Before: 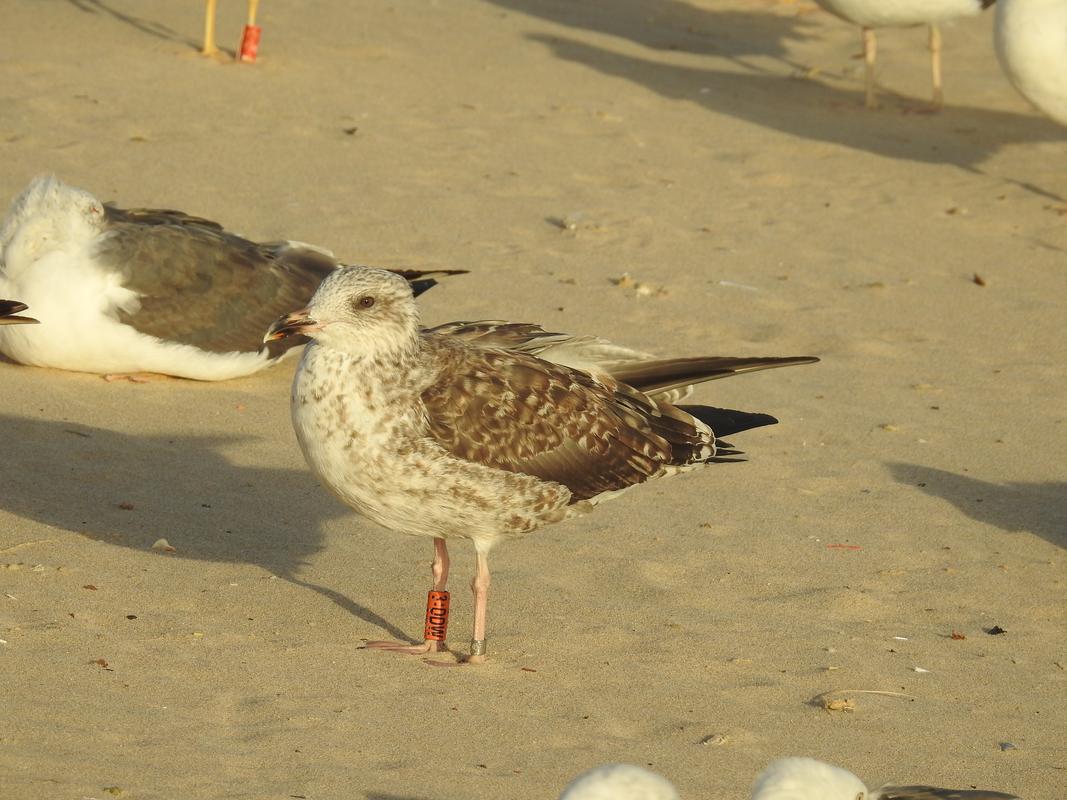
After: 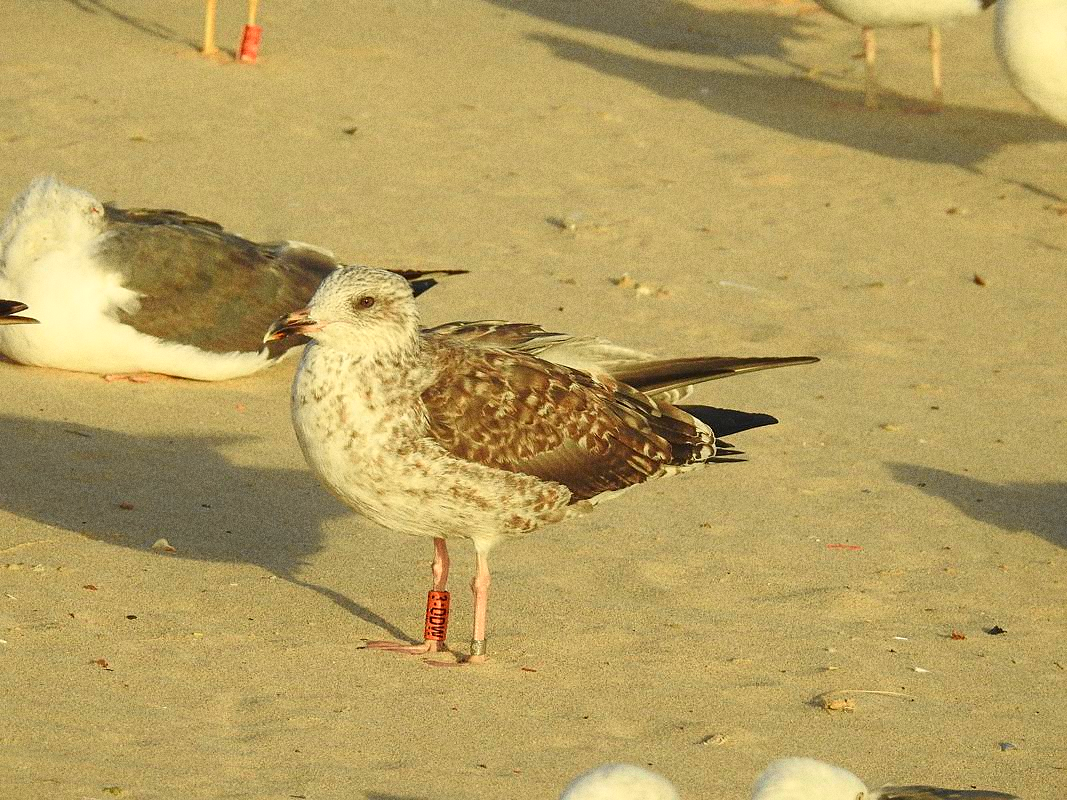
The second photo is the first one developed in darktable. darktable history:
sharpen: radius 1.458, amount 0.398, threshold 1.271
tone curve: curves: ch0 [(0, 0) (0.051, 0.047) (0.102, 0.099) (0.232, 0.249) (0.462, 0.501) (0.698, 0.761) (0.908, 0.946) (1, 1)]; ch1 [(0, 0) (0.339, 0.298) (0.402, 0.363) (0.453, 0.413) (0.485, 0.469) (0.494, 0.493) (0.504, 0.501) (0.525, 0.533) (0.563, 0.591) (0.597, 0.631) (1, 1)]; ch2 [(0, 0) (0.48, 0.48) (0.504, 0.5) (0.539, 0.554) (0.59, 0.628) (0.642, 0.682) (0.824, 0.815) (1, 1)], color space Lab, independent channels, preserve colors none
grain: coarseness 9.61 ISO, strength 35.62%
